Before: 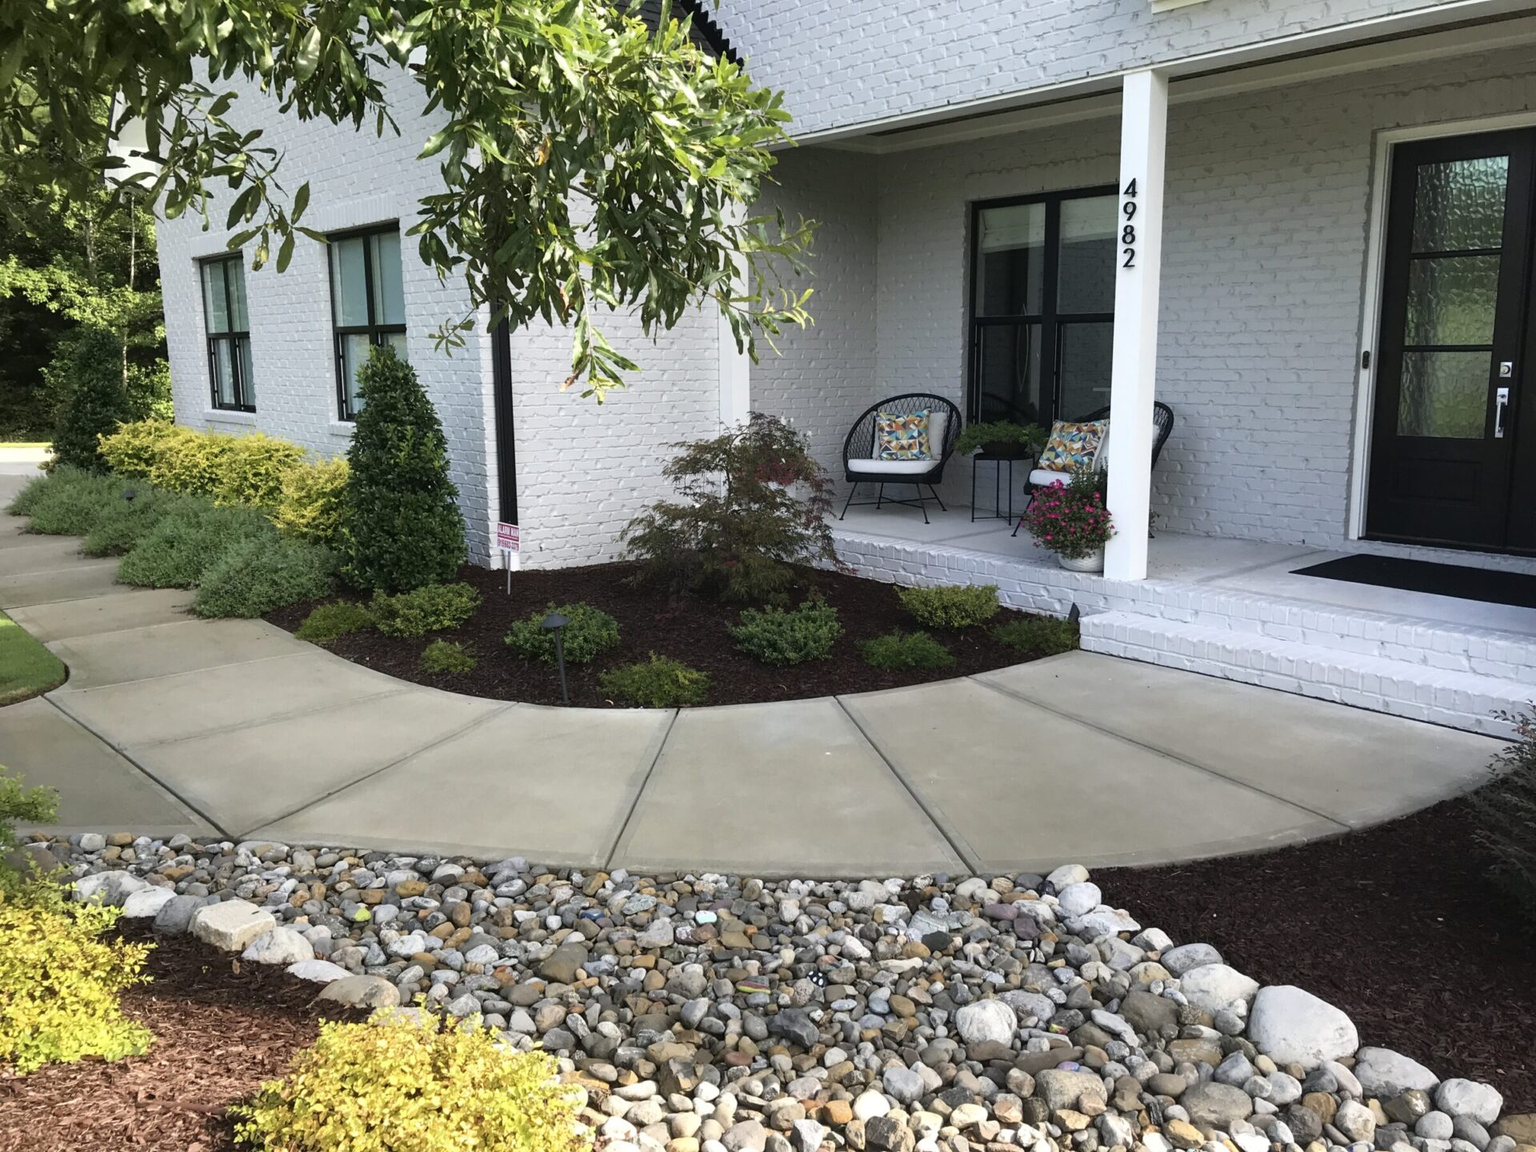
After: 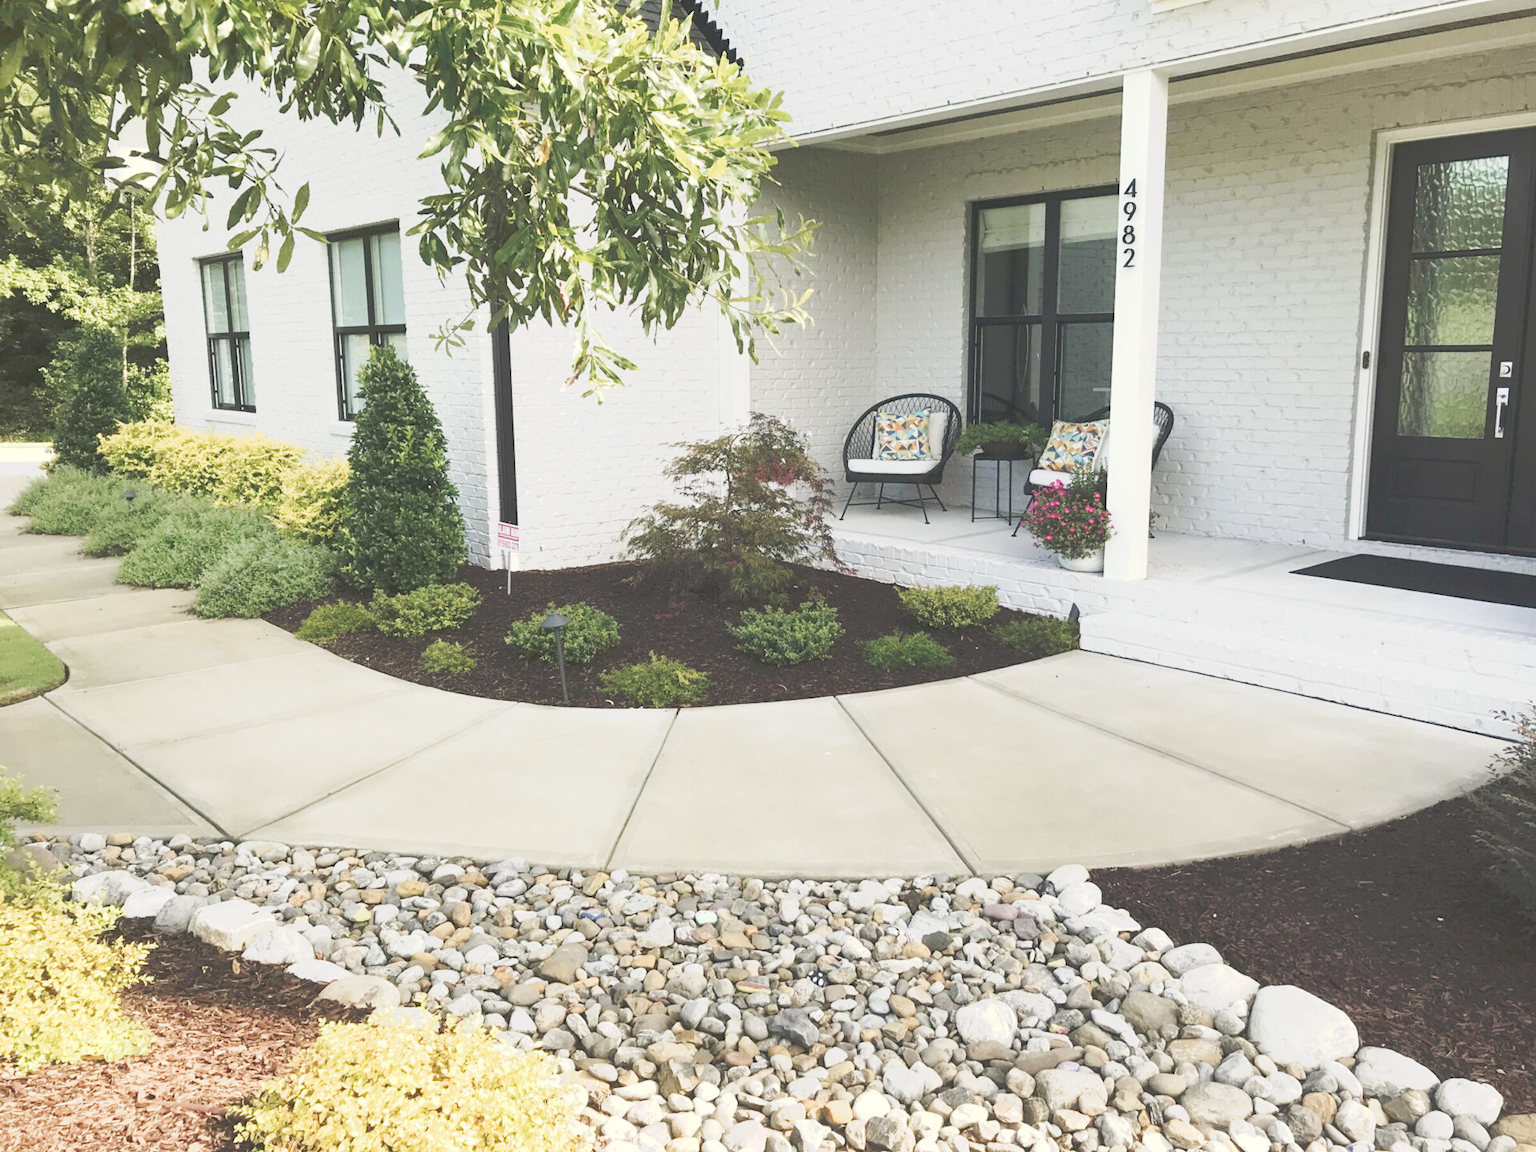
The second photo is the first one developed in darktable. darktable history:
white balance: red 1.029, blue 0.92
tone curve: curves: ch0 [(0, 0) (0.003, 0.202) (0.011, 0.205) (0.025, 0.222) (0.044, 0.258) (0.069, 0.298) (0.1, 0.321) (0.136, 0.333) (0.177, 0.38) (0.224, 0.439) (0.277, 0.51) (0.335, 0.594) (0.399, 0.675) (0.468, 0.743) (0.543, 0.805) (0.623, 0.861) (0.709, 0.905) (0.801, 0.931) (0.898, 0.941) (1, 1)], preserve colors none
